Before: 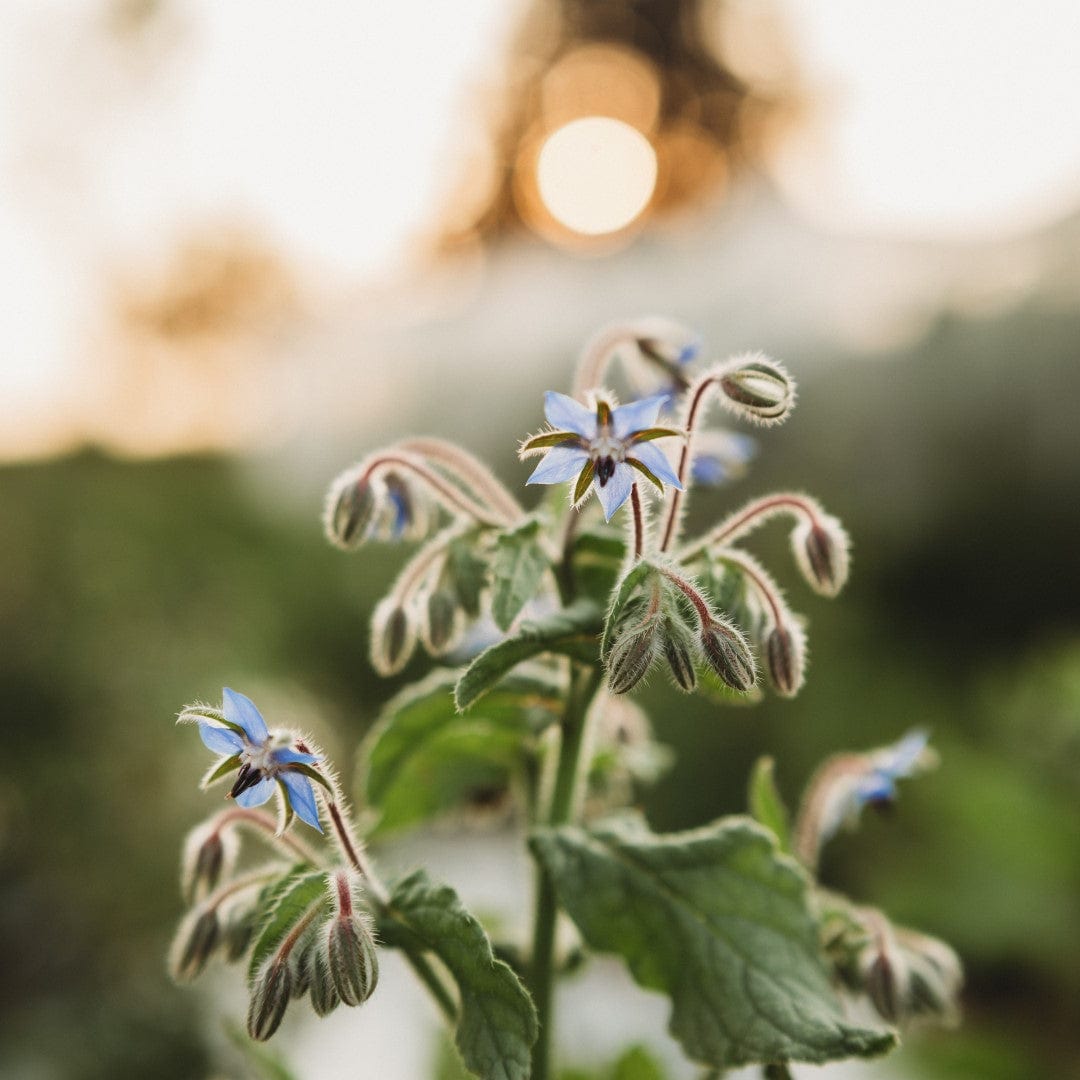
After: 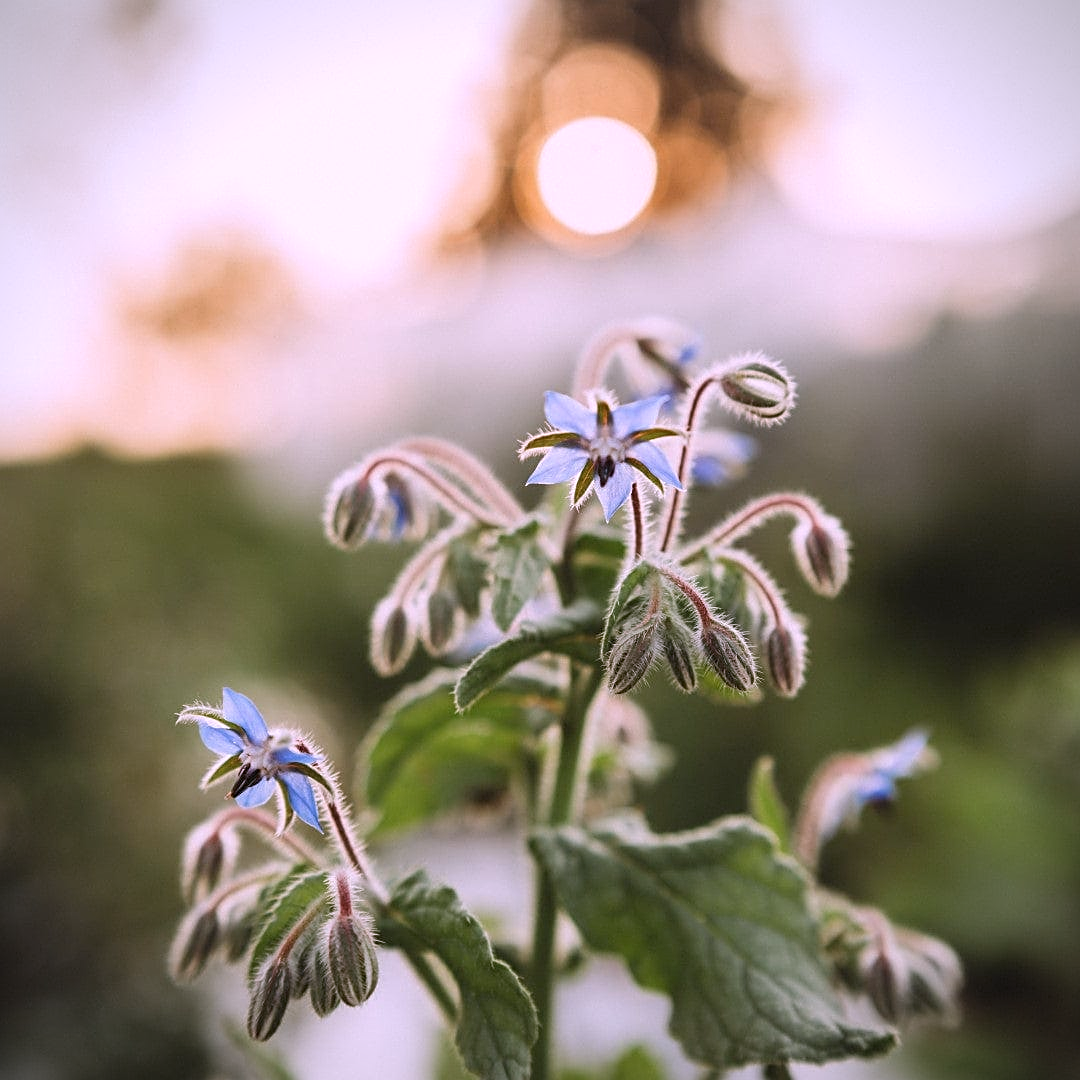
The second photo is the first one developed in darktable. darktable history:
white balance: red 1.042, blue 1.17
sharpen: on, module defaults
color correction: highlights a* 3.12, highlights b* -1.55, shadows a* -0.101, shadows b* 2.52, saturation 0.98
vignetting: fall-off start 91.19%
